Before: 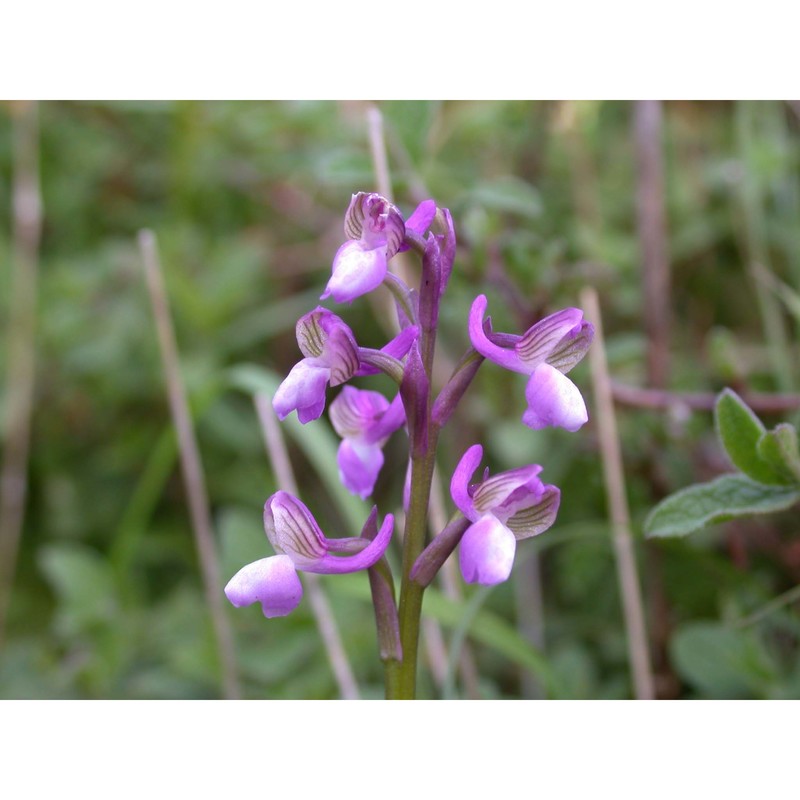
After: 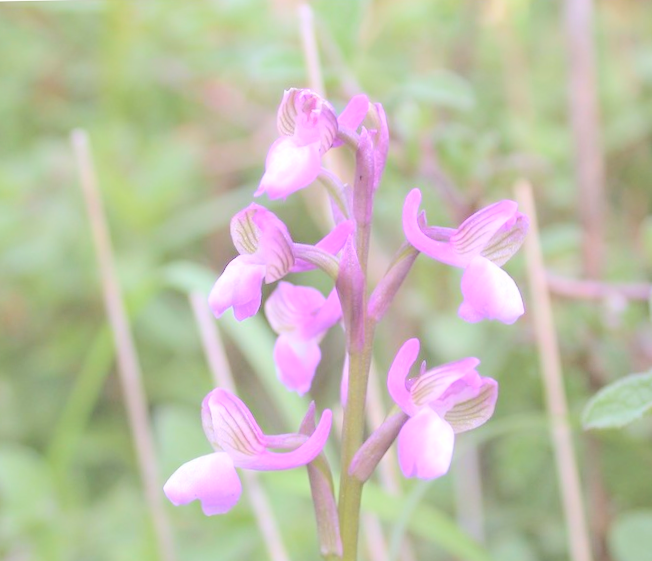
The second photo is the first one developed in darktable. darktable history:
rotate and perspective: rotation -1°, crop left 0.011, crop right 0.989, crop top 0.025, crop bottom 0.975
crop: left 7.856%, top 11.836%, right 10.12%, bottom 15.387%
contrast brightness saturation: brightness 1
